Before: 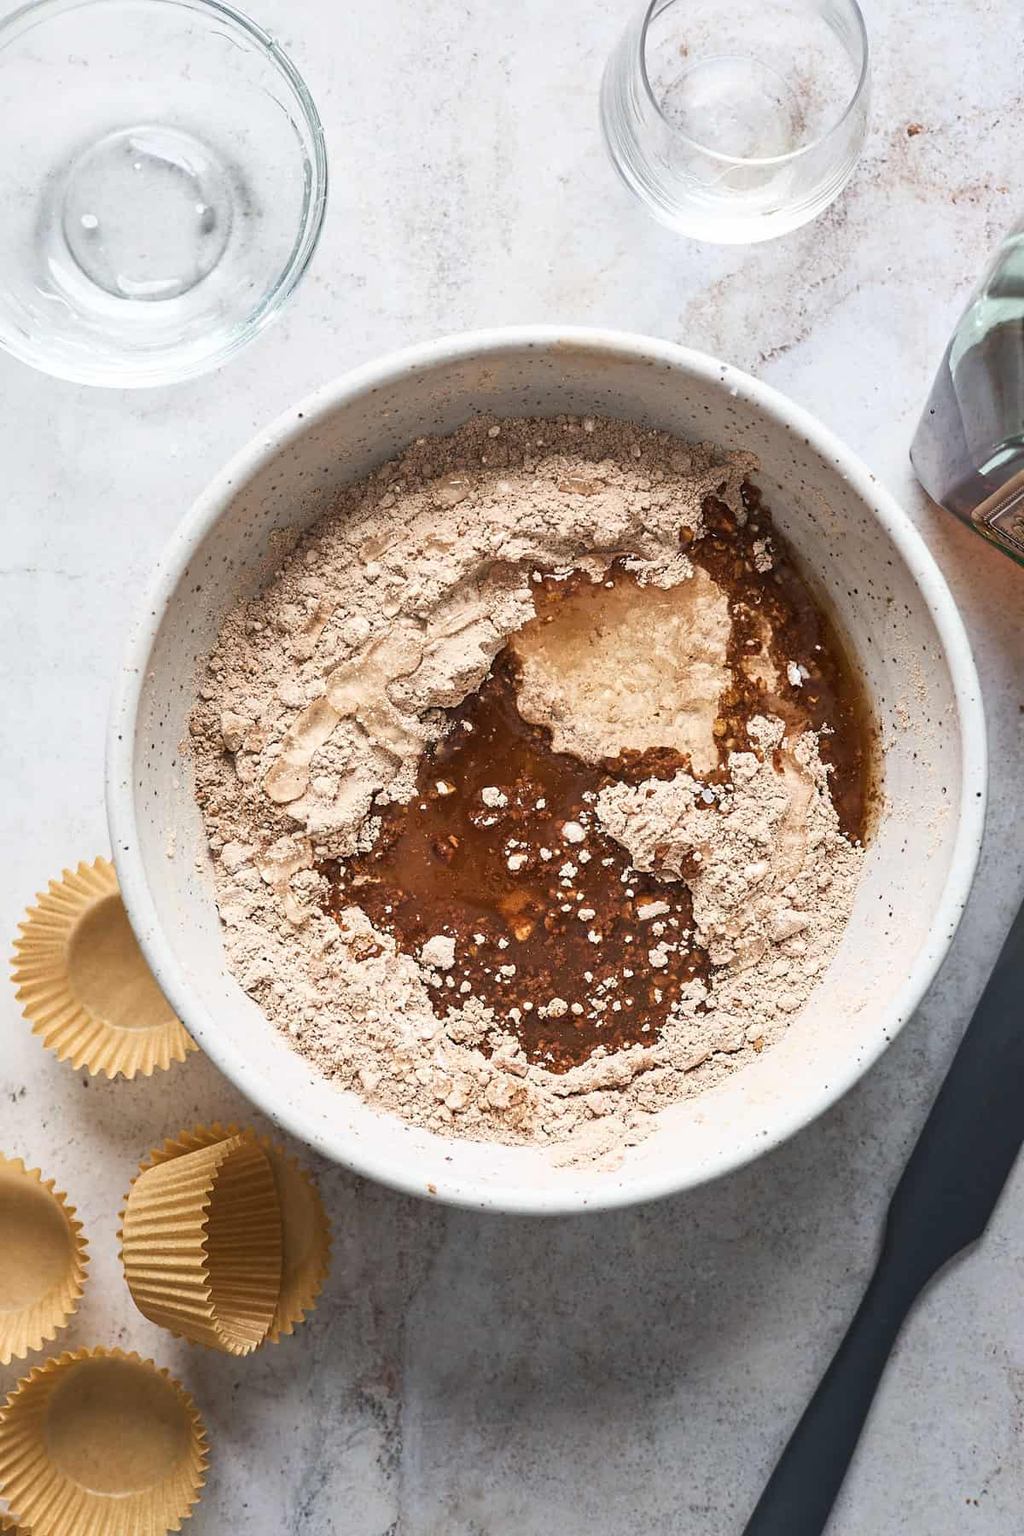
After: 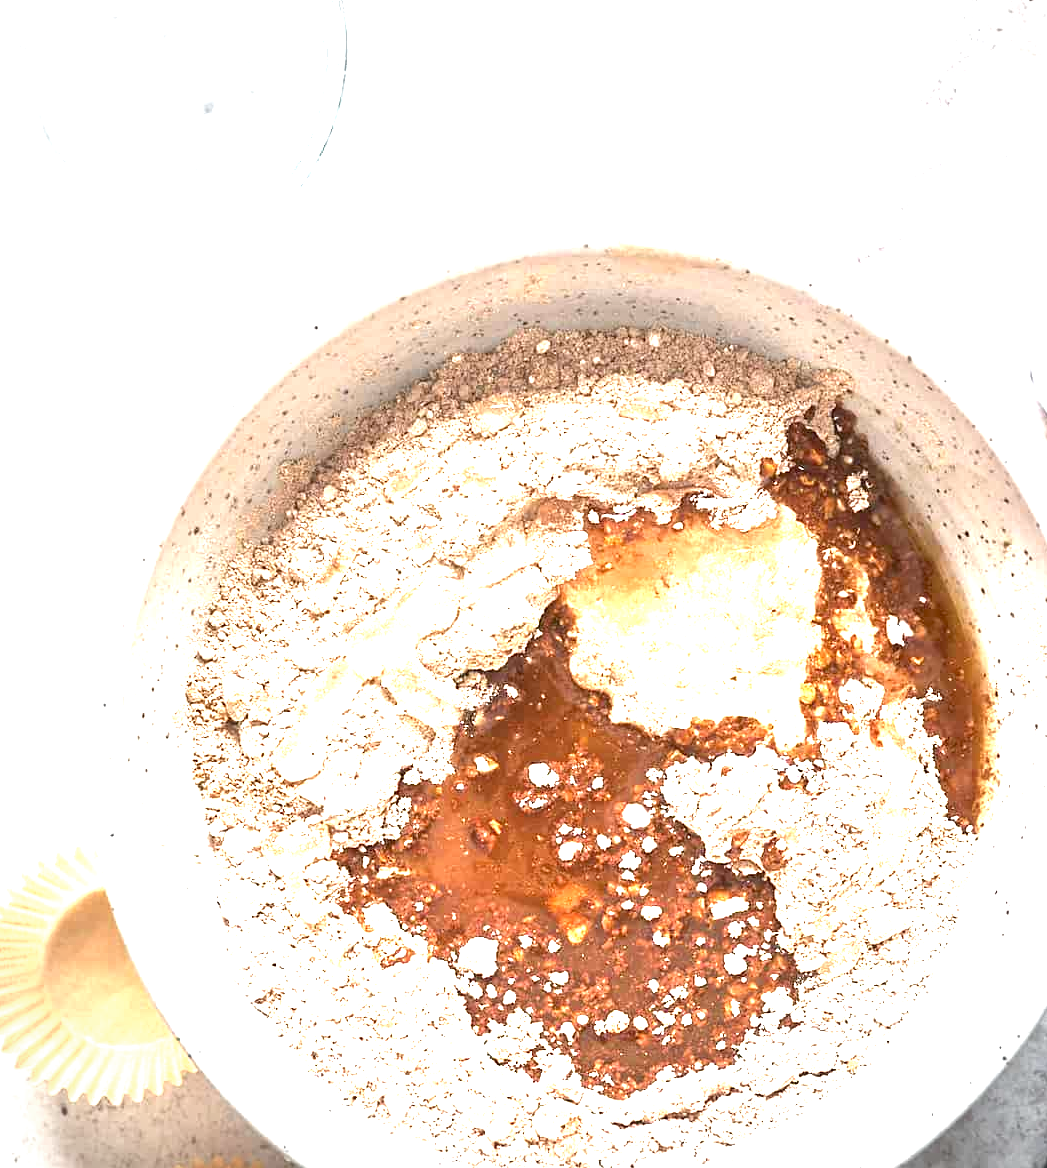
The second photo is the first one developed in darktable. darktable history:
exposure: exposure 2.036 EV, compensate exposure bias true, compensate highlight preservation false
tone equalizer: on, module defaults
crop: left 3.074%, top 8.885%, right 9.635%, bottom 26.212%
vignetting: unbound false
